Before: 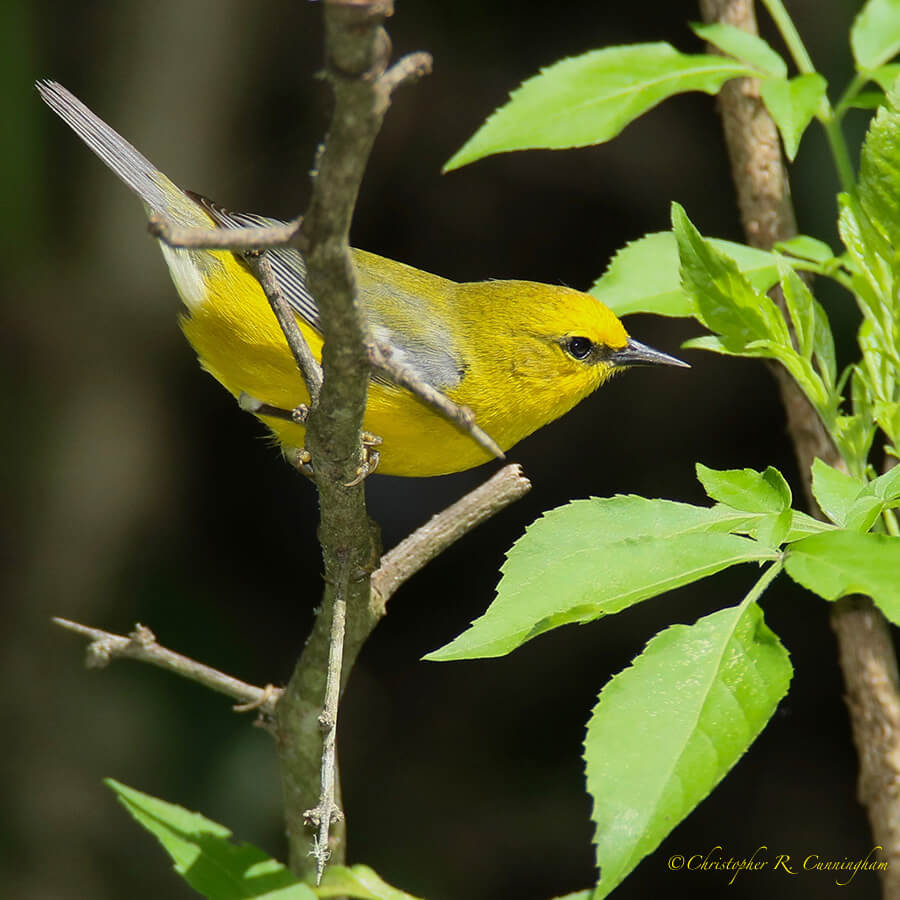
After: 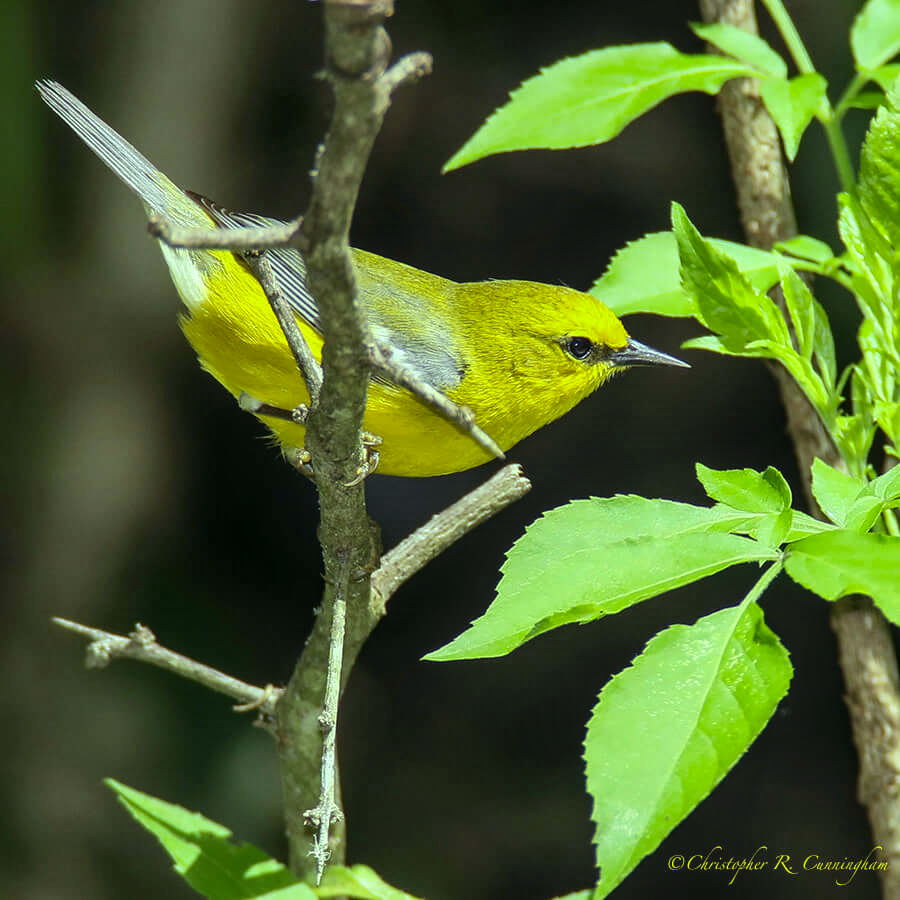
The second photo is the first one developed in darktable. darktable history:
exposure: exposure 0.127 EV, compensate highlight preservation false
local contrast: on, module defaults
color correction: highlights a* 3.84, highlights b* 5.07
color balance: mode lift, gamma, gain (sRGB), lift [0.997, 0.979, 1.021, 1.011], gamma [1, 1.084, 0.916, 0.998], gain [1, 0.87, 1.13, 1.101], contrast 4.55%, contrast fulcrum 38.24%, output saturation 104.09%
